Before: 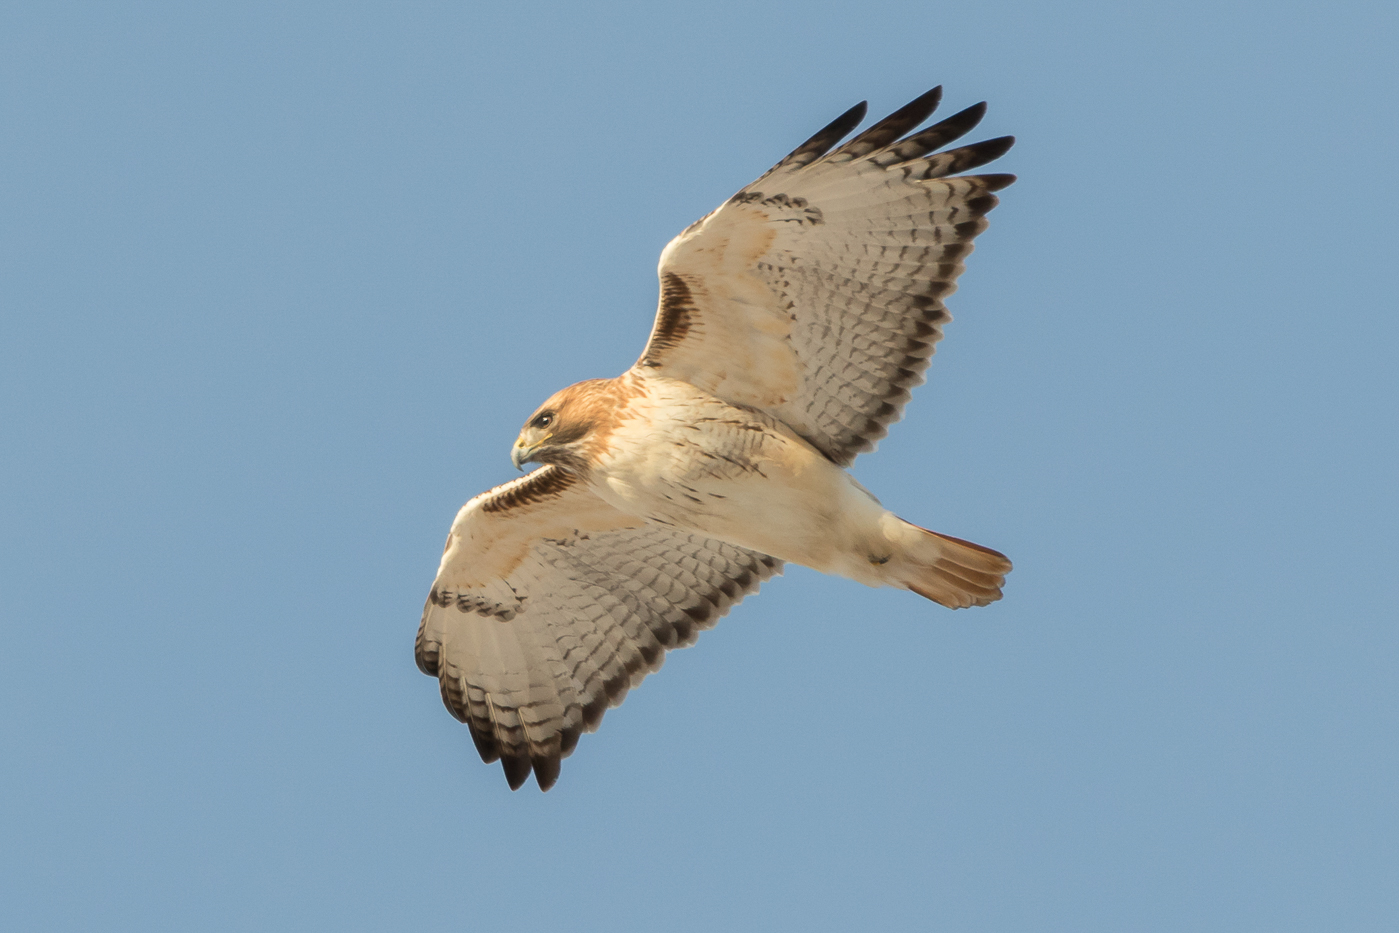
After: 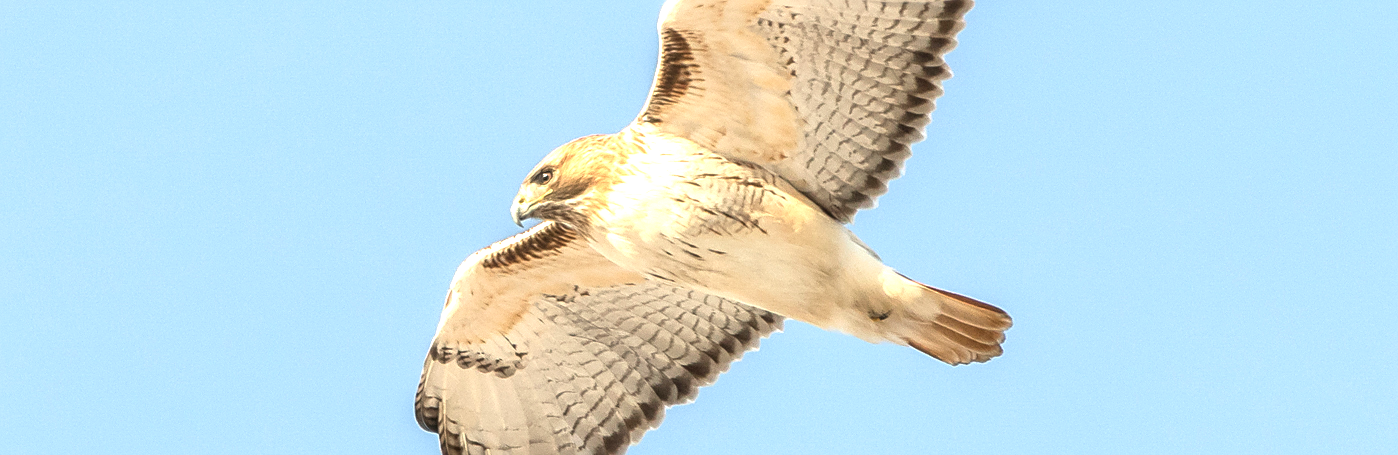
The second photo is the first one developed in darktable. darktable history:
sharpen: on, module defaults
crop and rotate: top 26.181%, bottom 25.009%
local contrast: on, module defaults
exposure: black level correction 0, exposure 1.097 EV, compensate highlight preservation false
